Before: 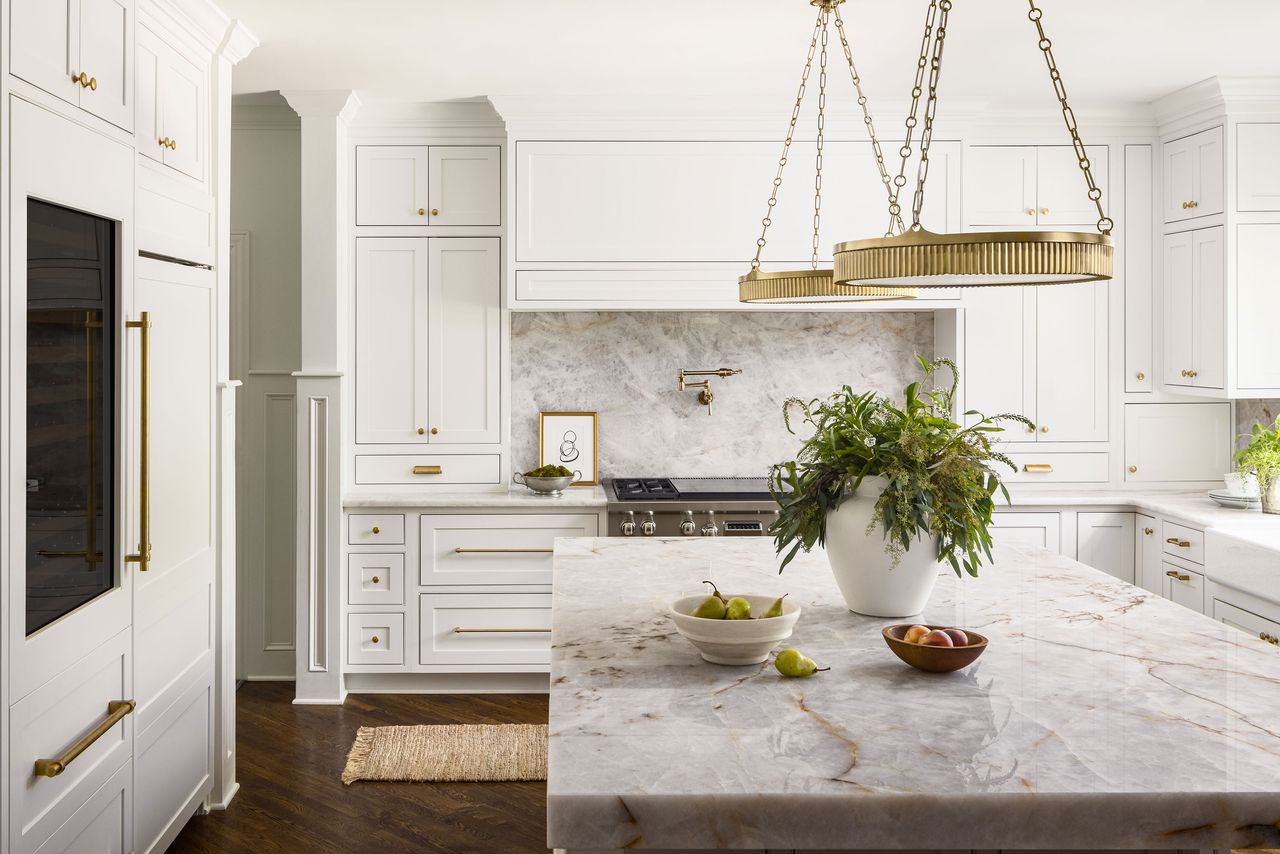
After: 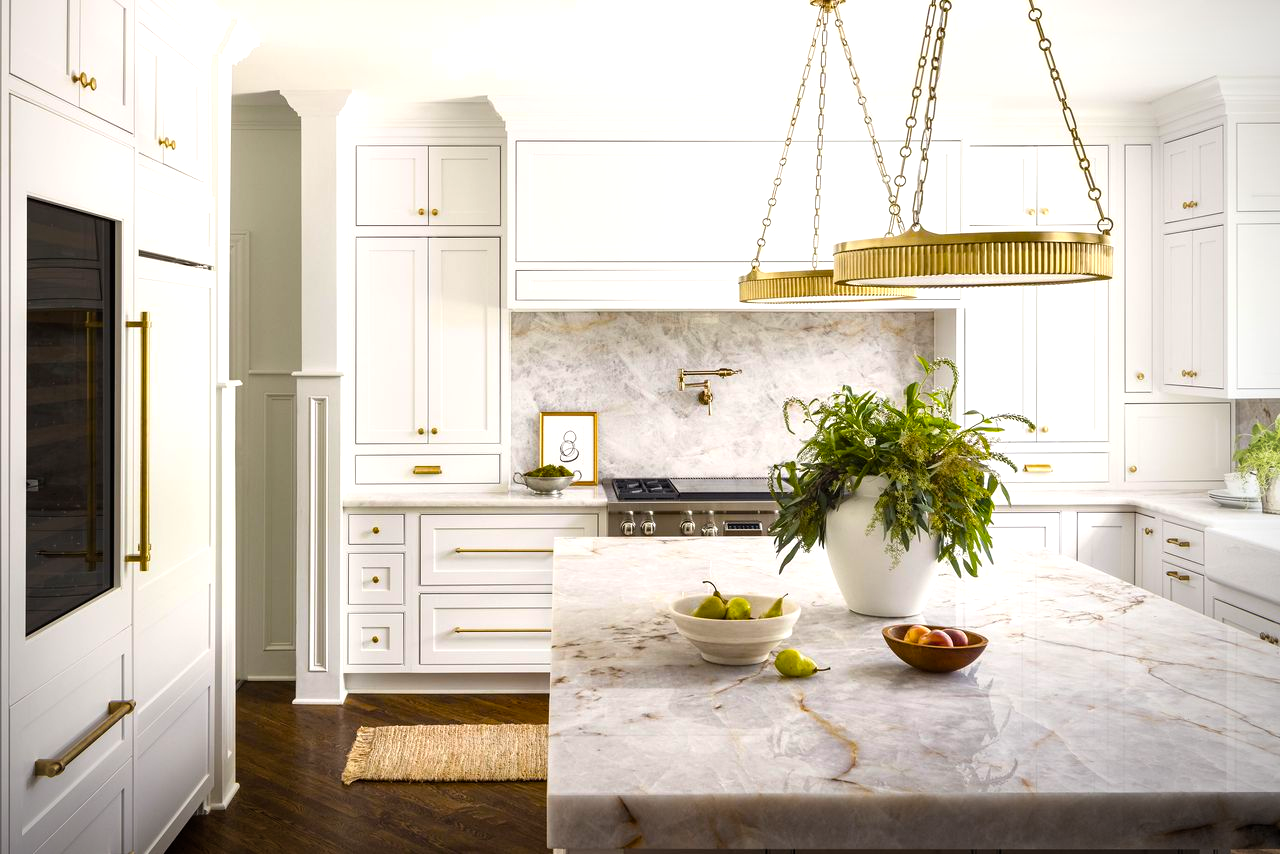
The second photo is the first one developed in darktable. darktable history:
tone equalizer: -8 EV -0.455 EV, -7 EV -0.416 EV, -6 EV -0.33 EV, -5 EV -0.208 EV, -3 EV 0.233 EV, -2 EV 0.335 EV, -1 EV 0.393 EV, +0 EV 0.391 EV, mask exposure compensation -0.514 EV
color balance rgb: perceptual saturation grading › global saturation 31.105%, global vibrance 20%
vignetting: center (-0.069, -0.306)
